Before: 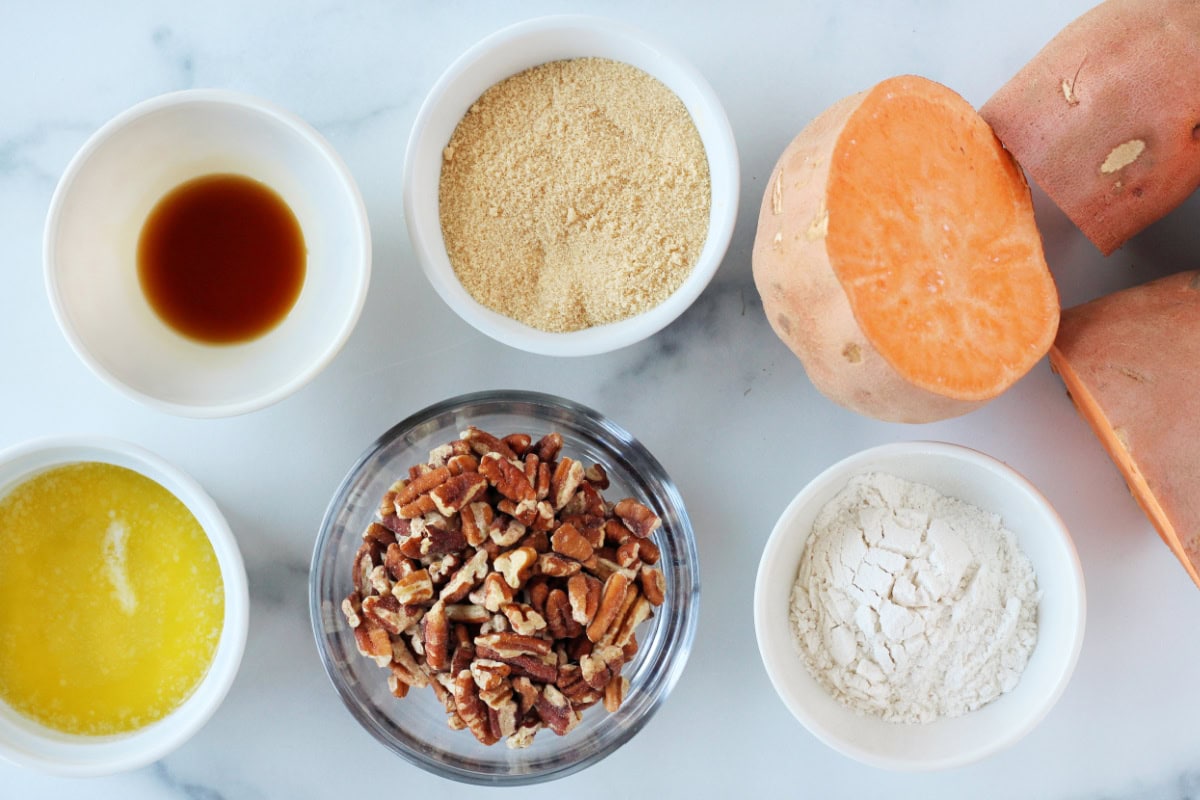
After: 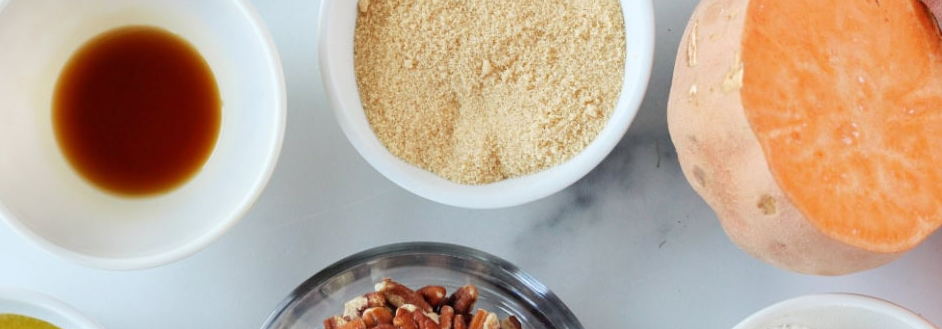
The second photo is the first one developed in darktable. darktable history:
crop: left 7.157%, top 18.614%, right 14.311%, bottom 40.175%
